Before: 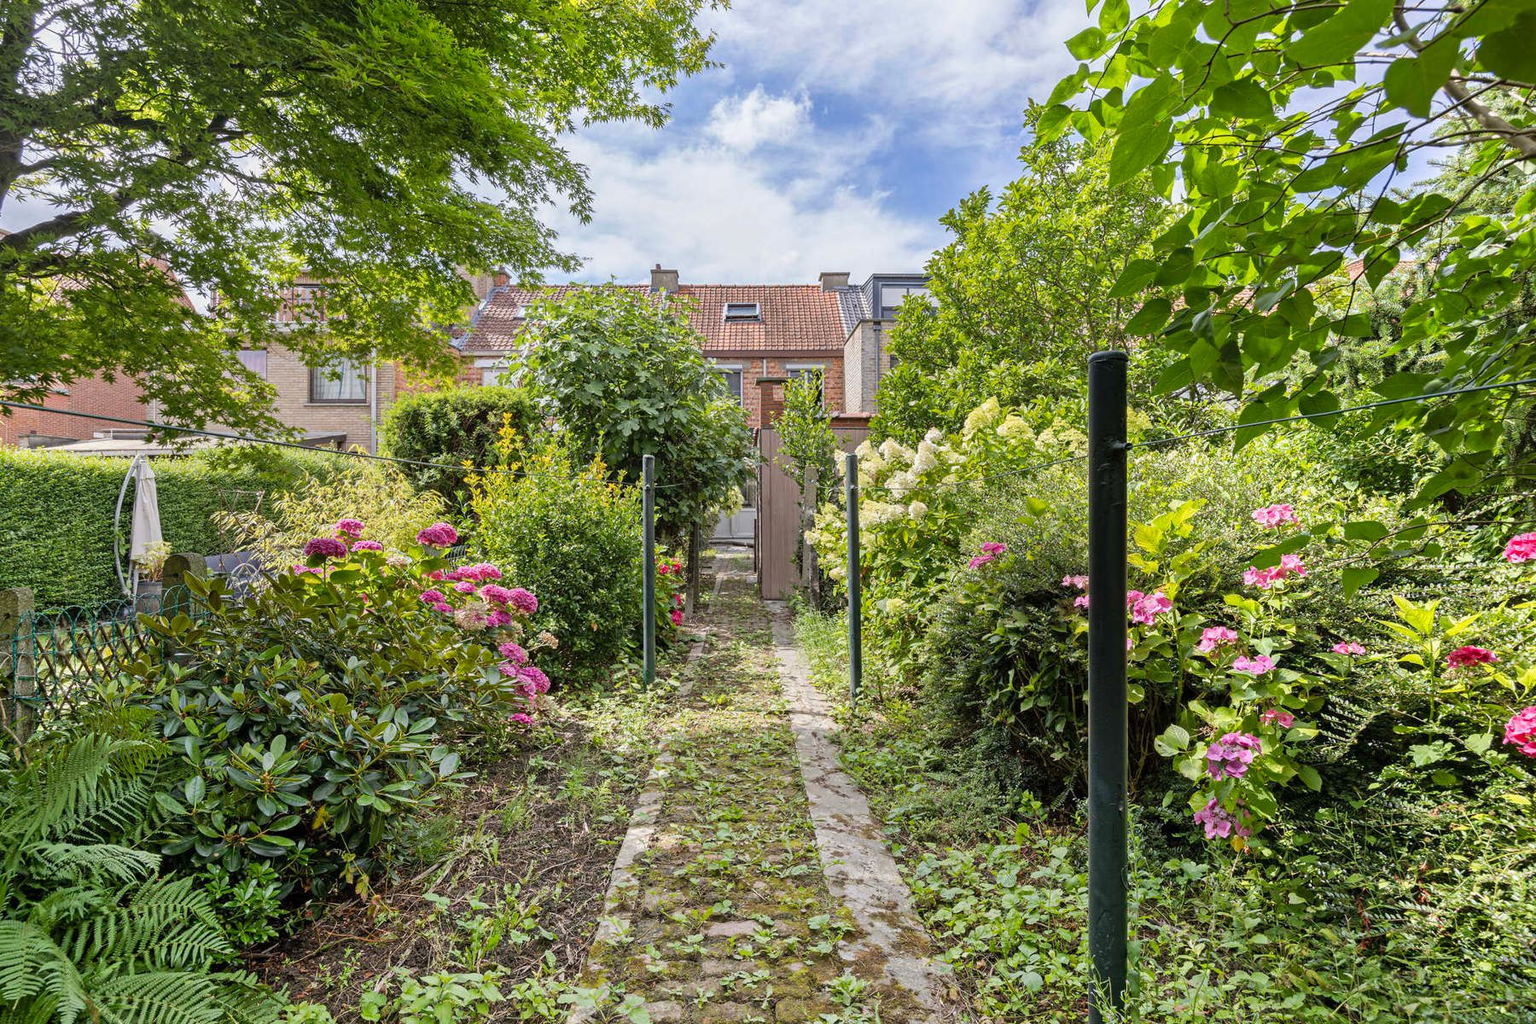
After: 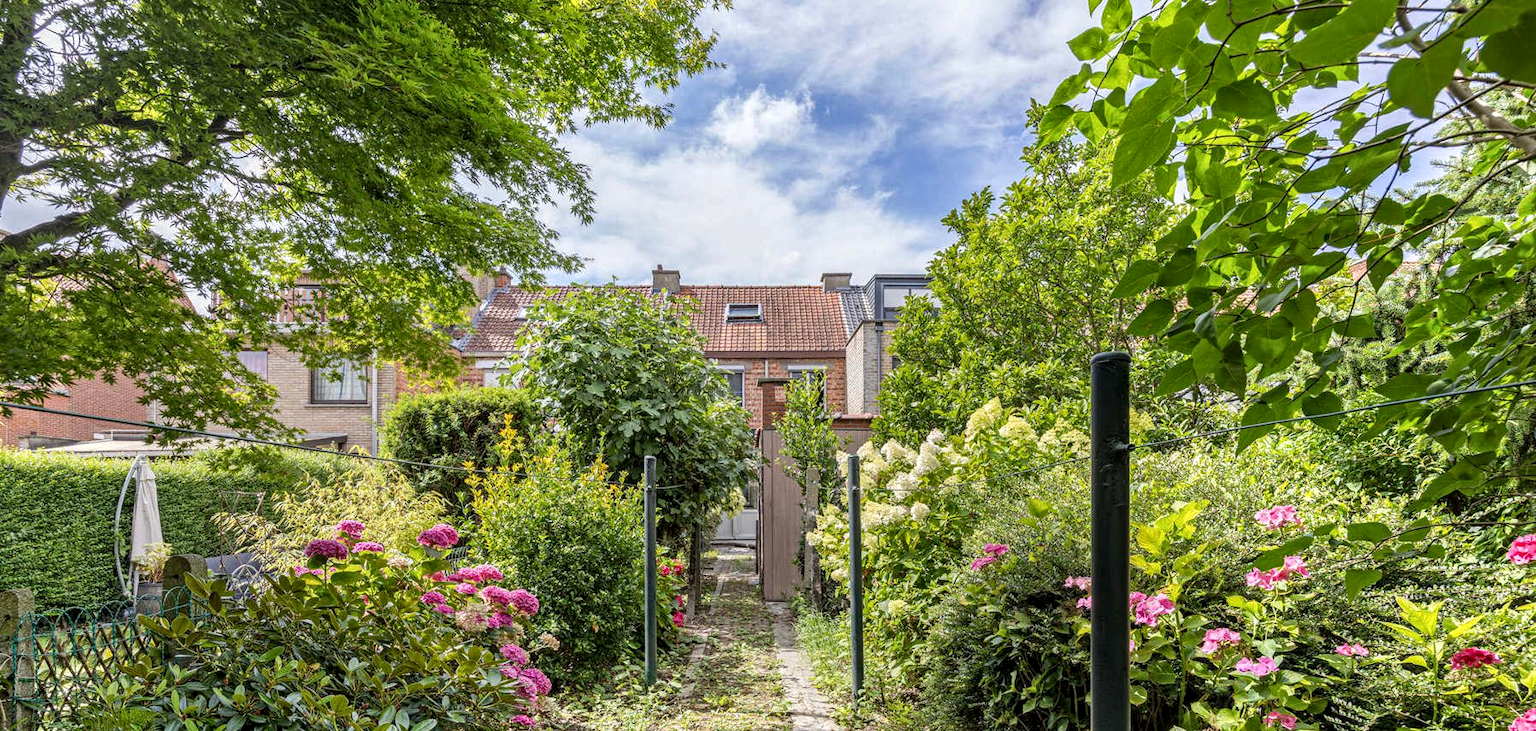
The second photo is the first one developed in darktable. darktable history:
crop: right 0%, bottom 28.616%
local contrast: detail 130%
